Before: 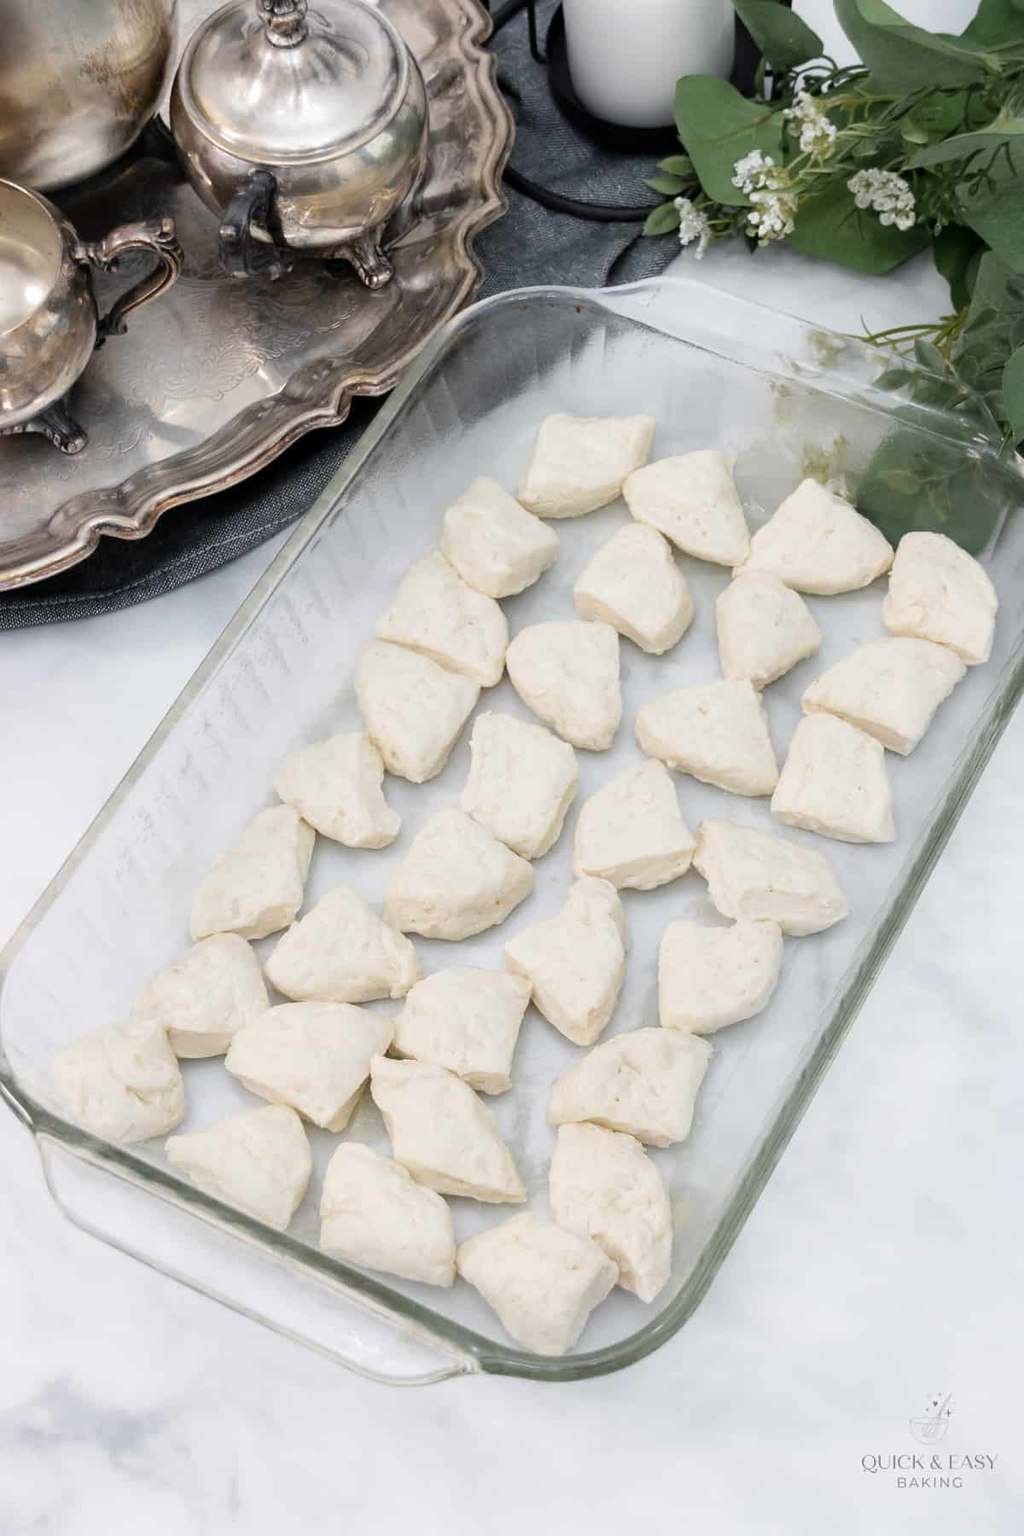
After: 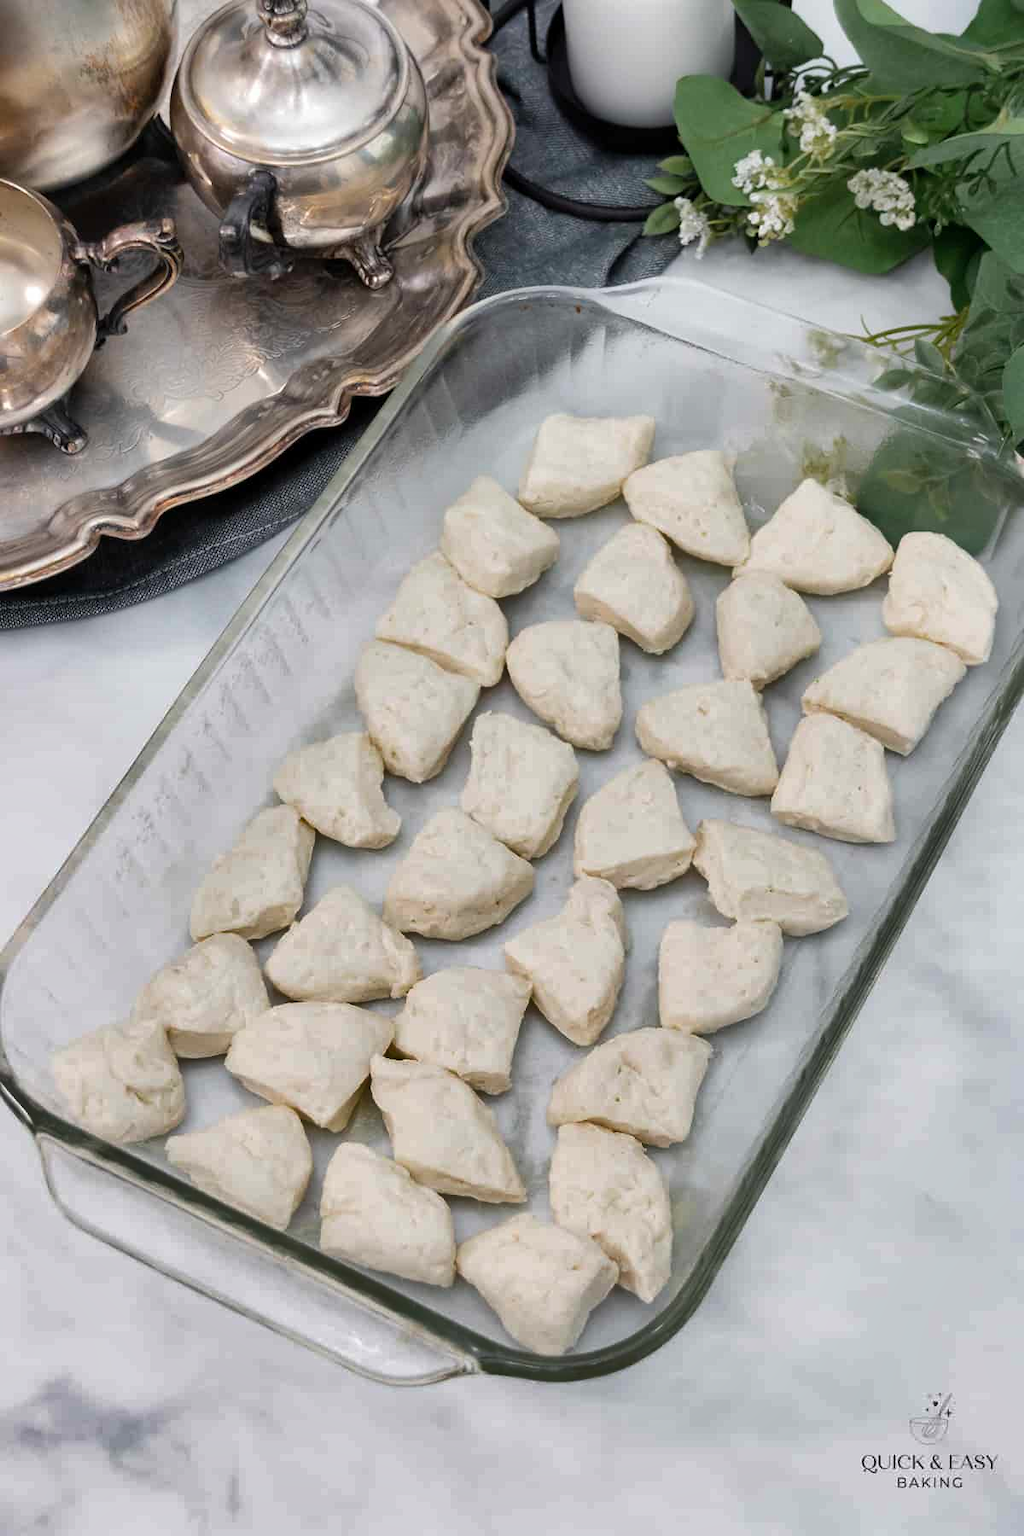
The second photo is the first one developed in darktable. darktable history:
exposure: exposure -0.022 EV, compensate highlight preservation false
shadows and highlights: shadows 59.34, highlights -60.42, soften with gaussian
tone equalizer: edges refinement/feathering 500, mask exposure compensation -1.57 EV, preserve details no
